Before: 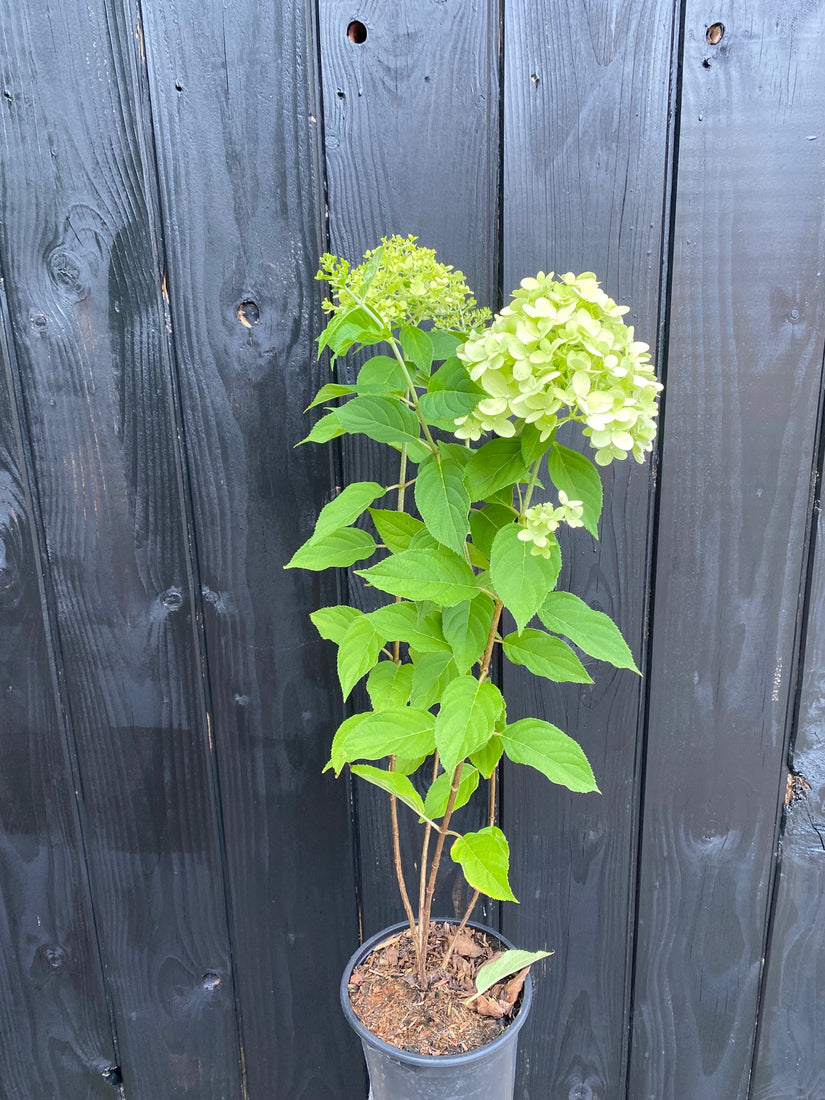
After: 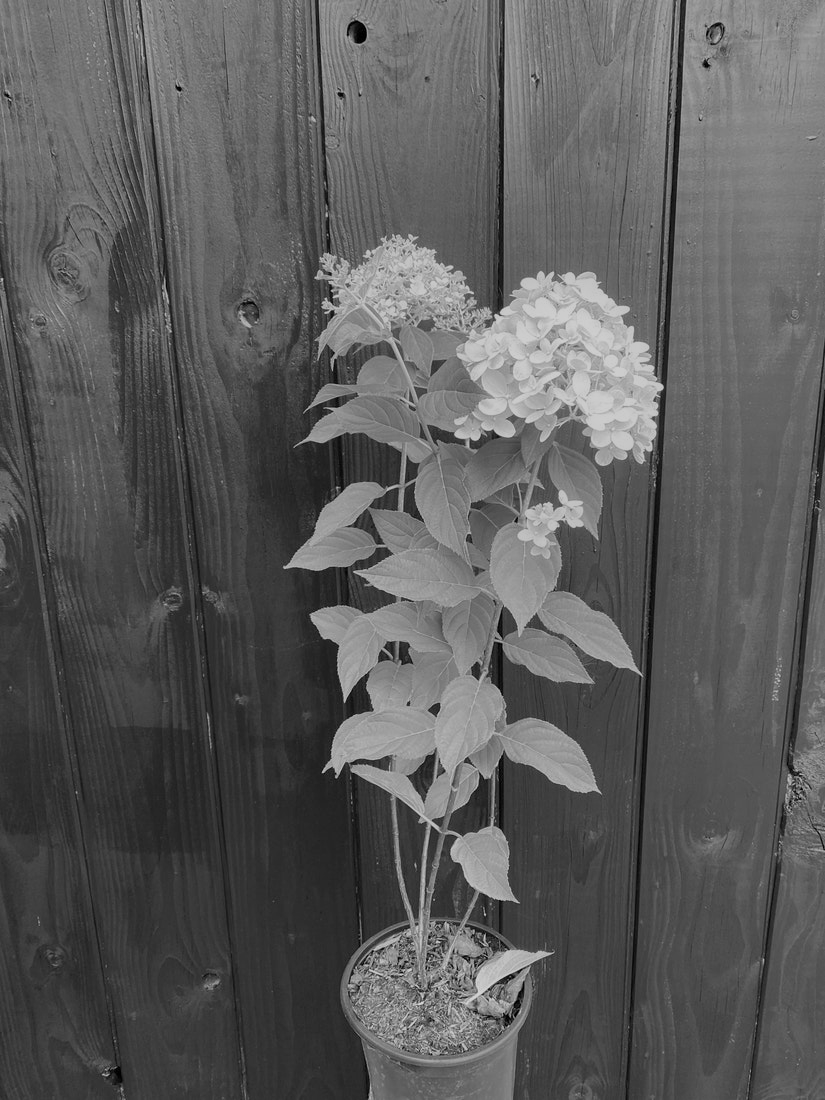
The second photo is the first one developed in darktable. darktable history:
monochrome: a 79.32, b 81.83, size 1.1
color correction: highlights a* 7.34, highlights b* 4.37
